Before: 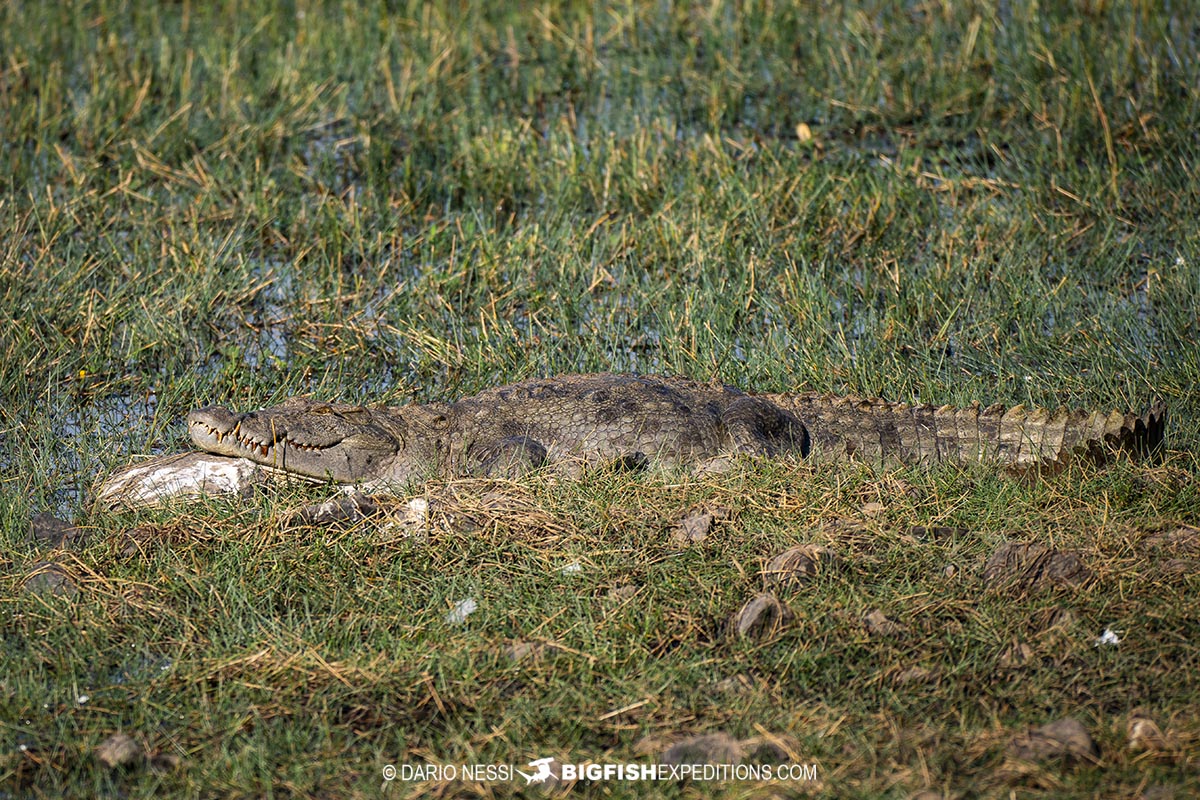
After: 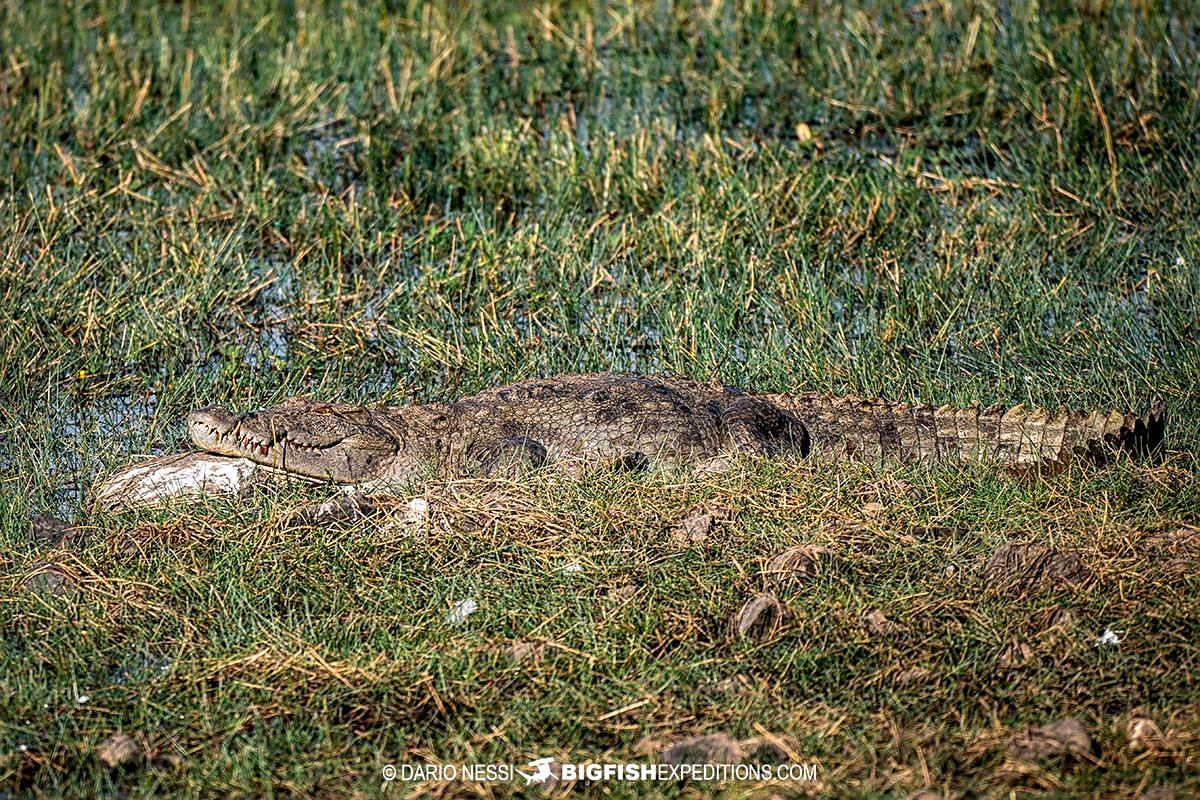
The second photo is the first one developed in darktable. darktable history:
sharpen: on, module defaults
local contrast: detail 142%
